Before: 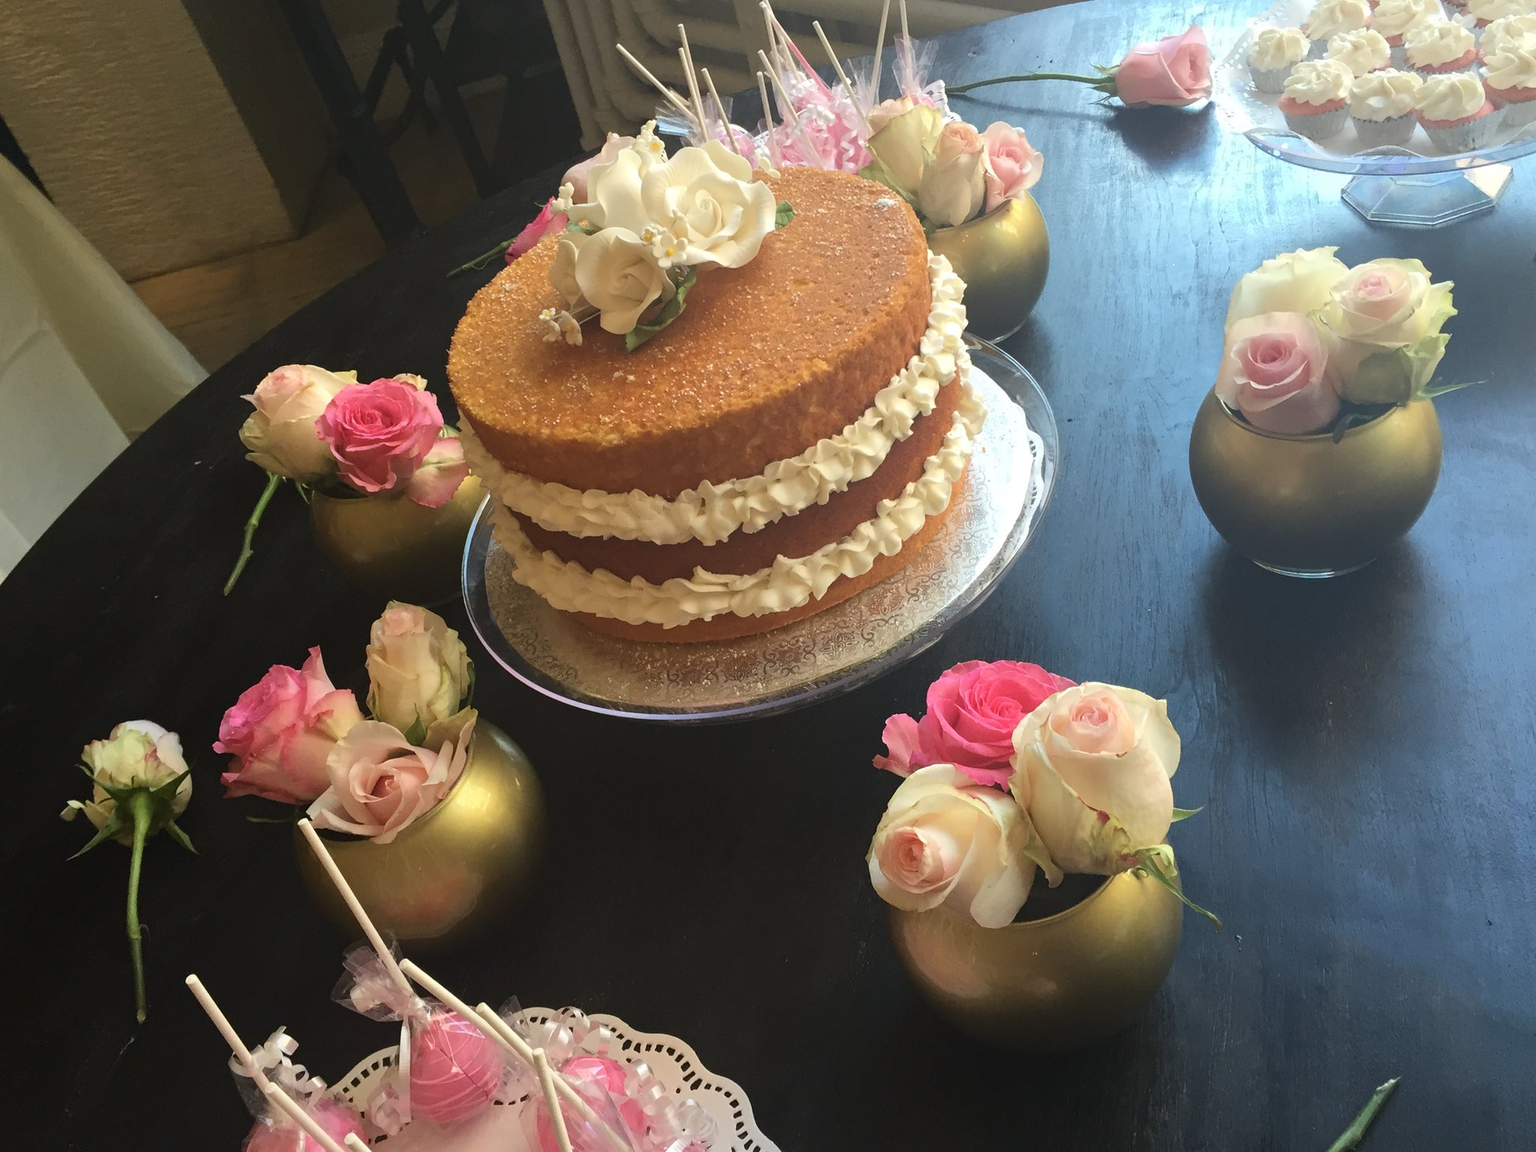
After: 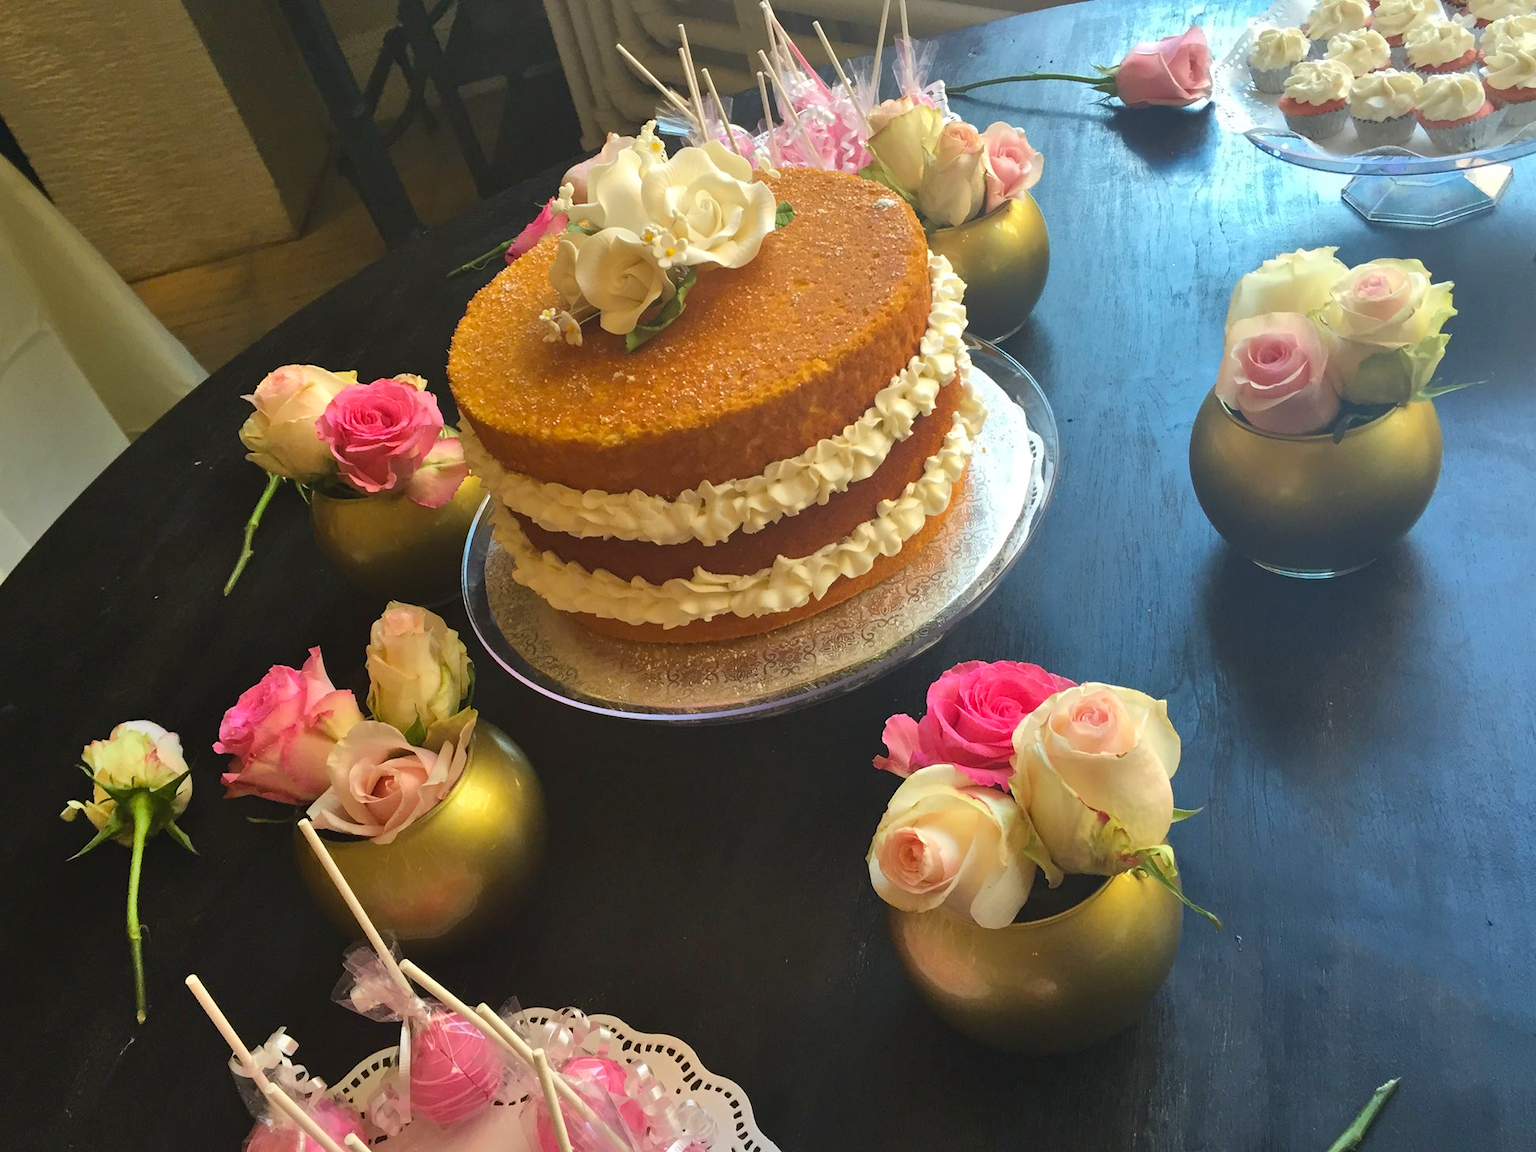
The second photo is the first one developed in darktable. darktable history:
color balance rgb: perceptual saturation grading › global saturation 14.691%, global vibrance 27.53%
shadows and highlights: low approximation 0.01, soften with gaussian
